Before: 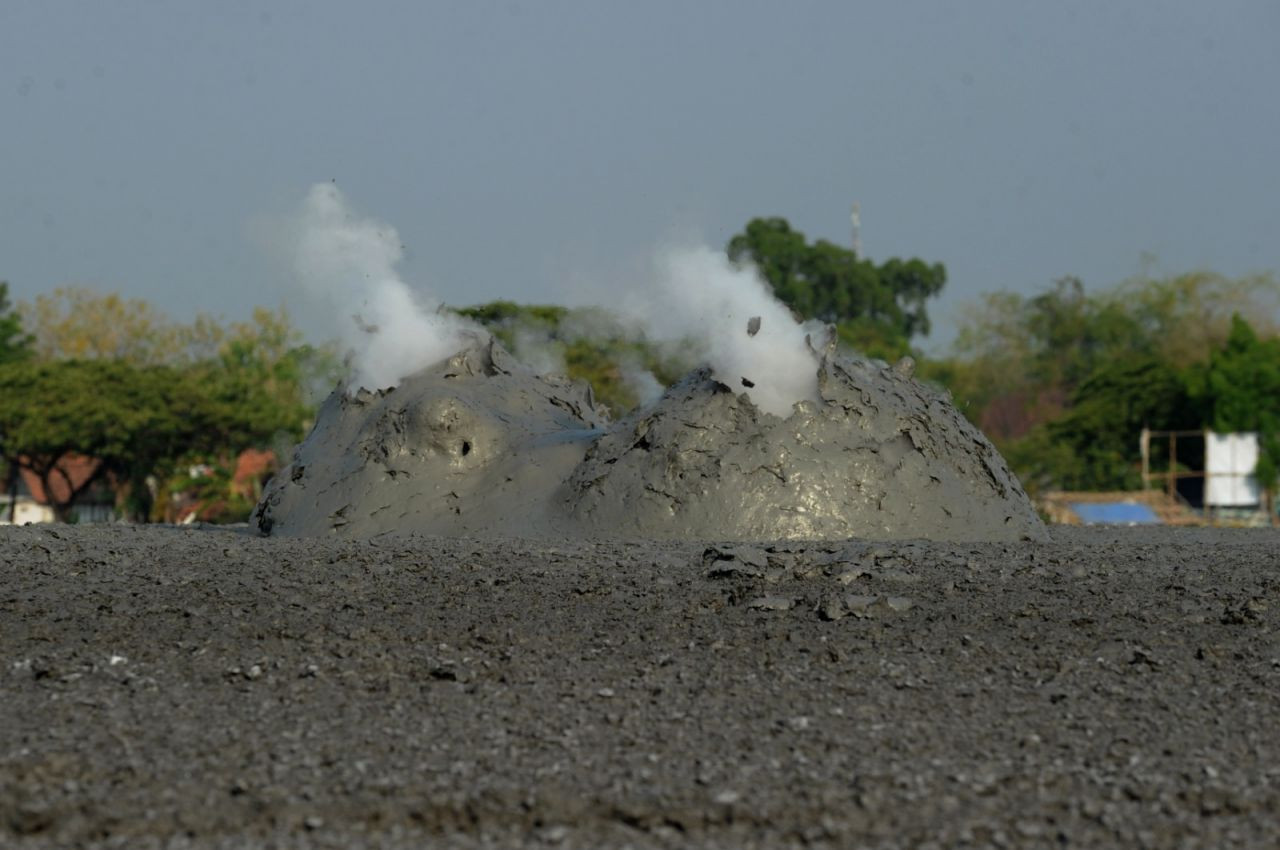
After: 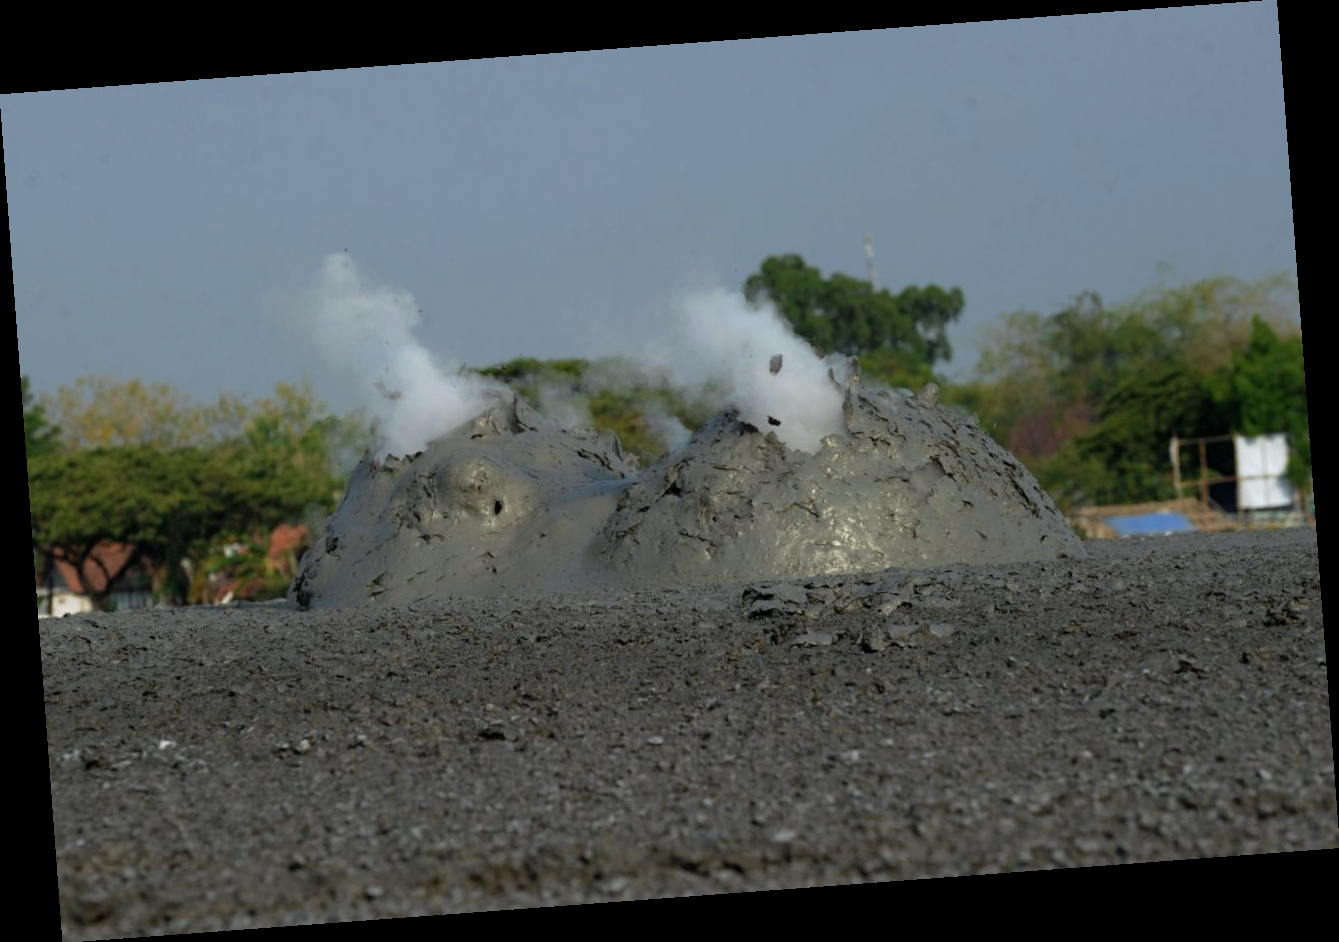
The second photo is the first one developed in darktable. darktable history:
white balance: red 0.98, blue 1.034
rotate and perspective: rotation -4.25°, automatic cropping off
